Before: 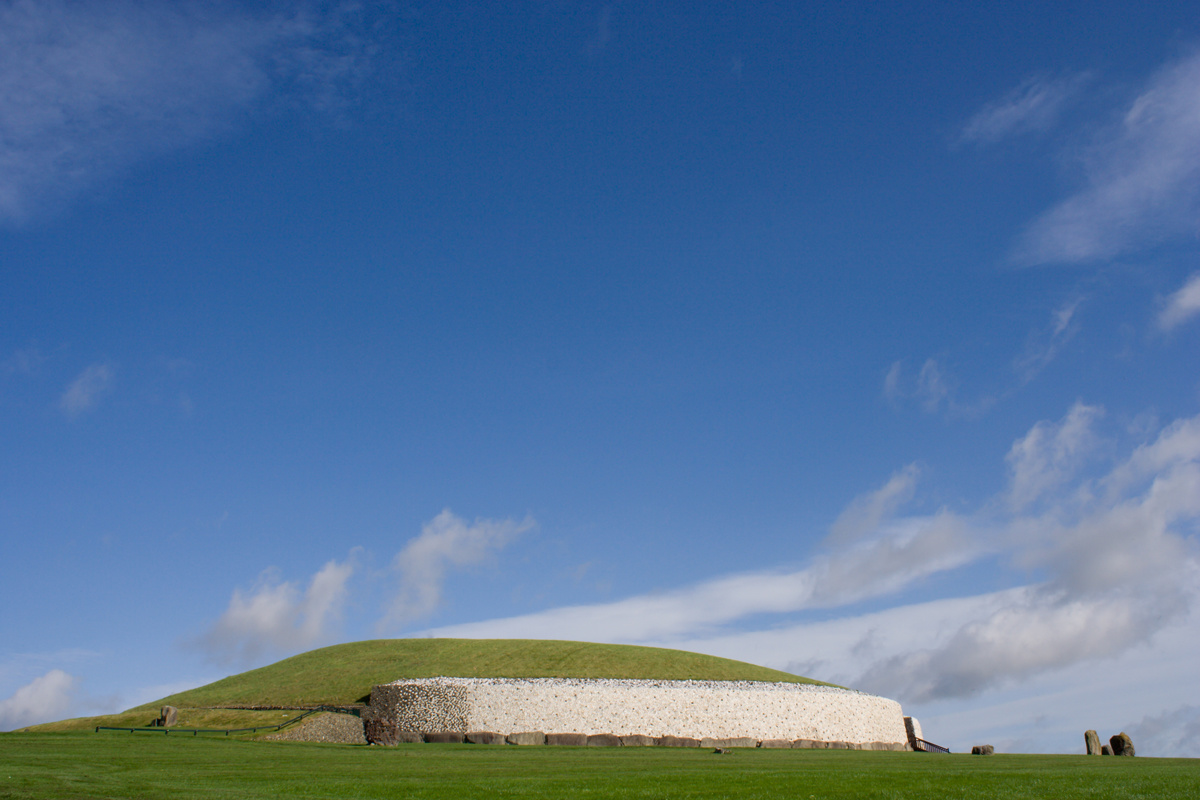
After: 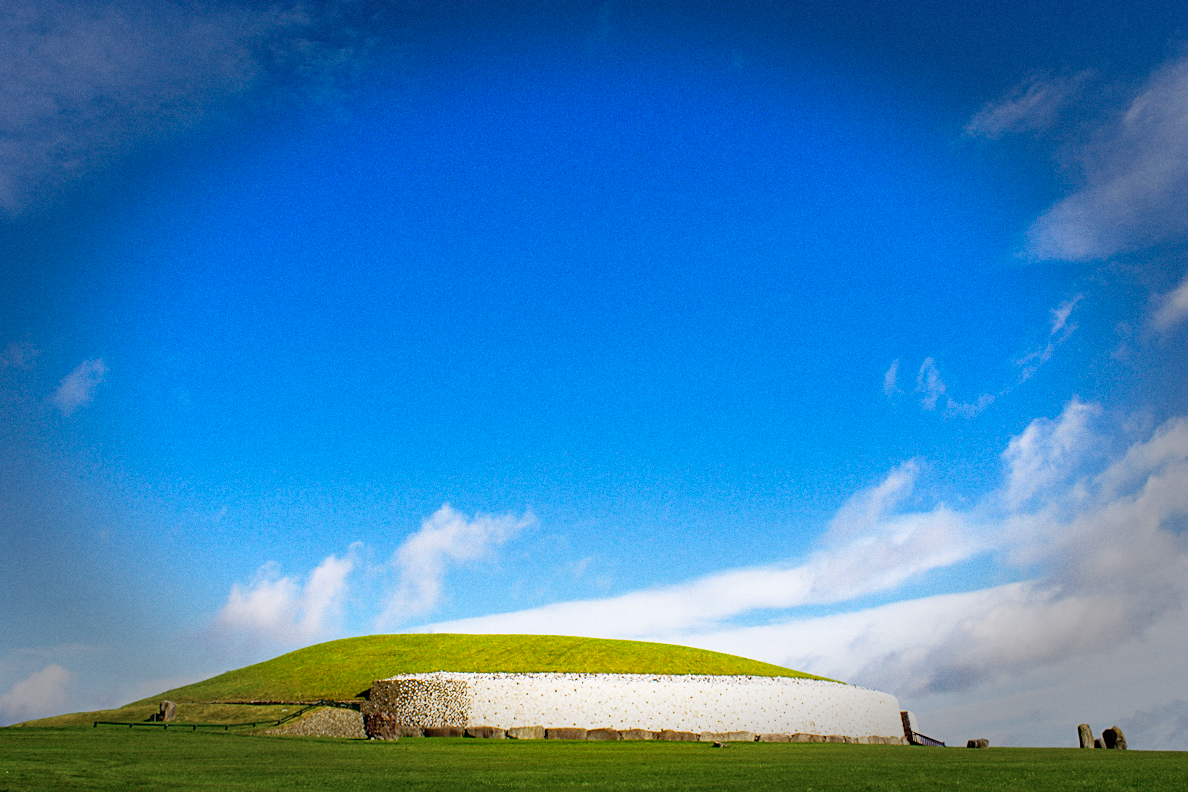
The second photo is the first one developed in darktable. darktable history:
vignetting: fall-off start 66.7%, fall-off radius 39.74%, brightness -0.576, saturation -0.258, automatic ratio true, width/height ratio 0.671, dithering 16-bit output
base curve: curves: ch0 [(0, 0) (0.012, 0.01) (0.073, 0.168) (0.31, 0.711) (0.645, 0.957) (1, 1)], preserve colors none
tone equalizer: -8 EV 0.25 EV, -7 EV 0.417 EV, -6 EV 0.417 EV, -5 EV 0.25 EV, -3 EV -0.25 EV, -2 EV -0.417 EV, -1 EV -0.417 EV, +0 EV -0.25 EV, edges refinement/feathering 500, mask exposure compensation -1.57 EV, preserve details guided filter
sharpen: on, module defaults
color balance rgb: linear chroma grading › global chroma 9%, perceptual saturation grading › global saturation 36%, perceptual saturation grading › shadows 35%, perceptual brilliance grading › global brilliance 15%, perceptual brilliance grading › shadows -35%, global vibrance 15%
grain: coarseness 0.09 ISO
rotate and perspective: rotation 0.174°, lens shift (vertical) 0.013, lens shift (horizontal) 0.019, shear 0.001, automatic cropping original format, crop left 0.007, crop right 0.991, crop top 0.016, crop bottom 0.997
